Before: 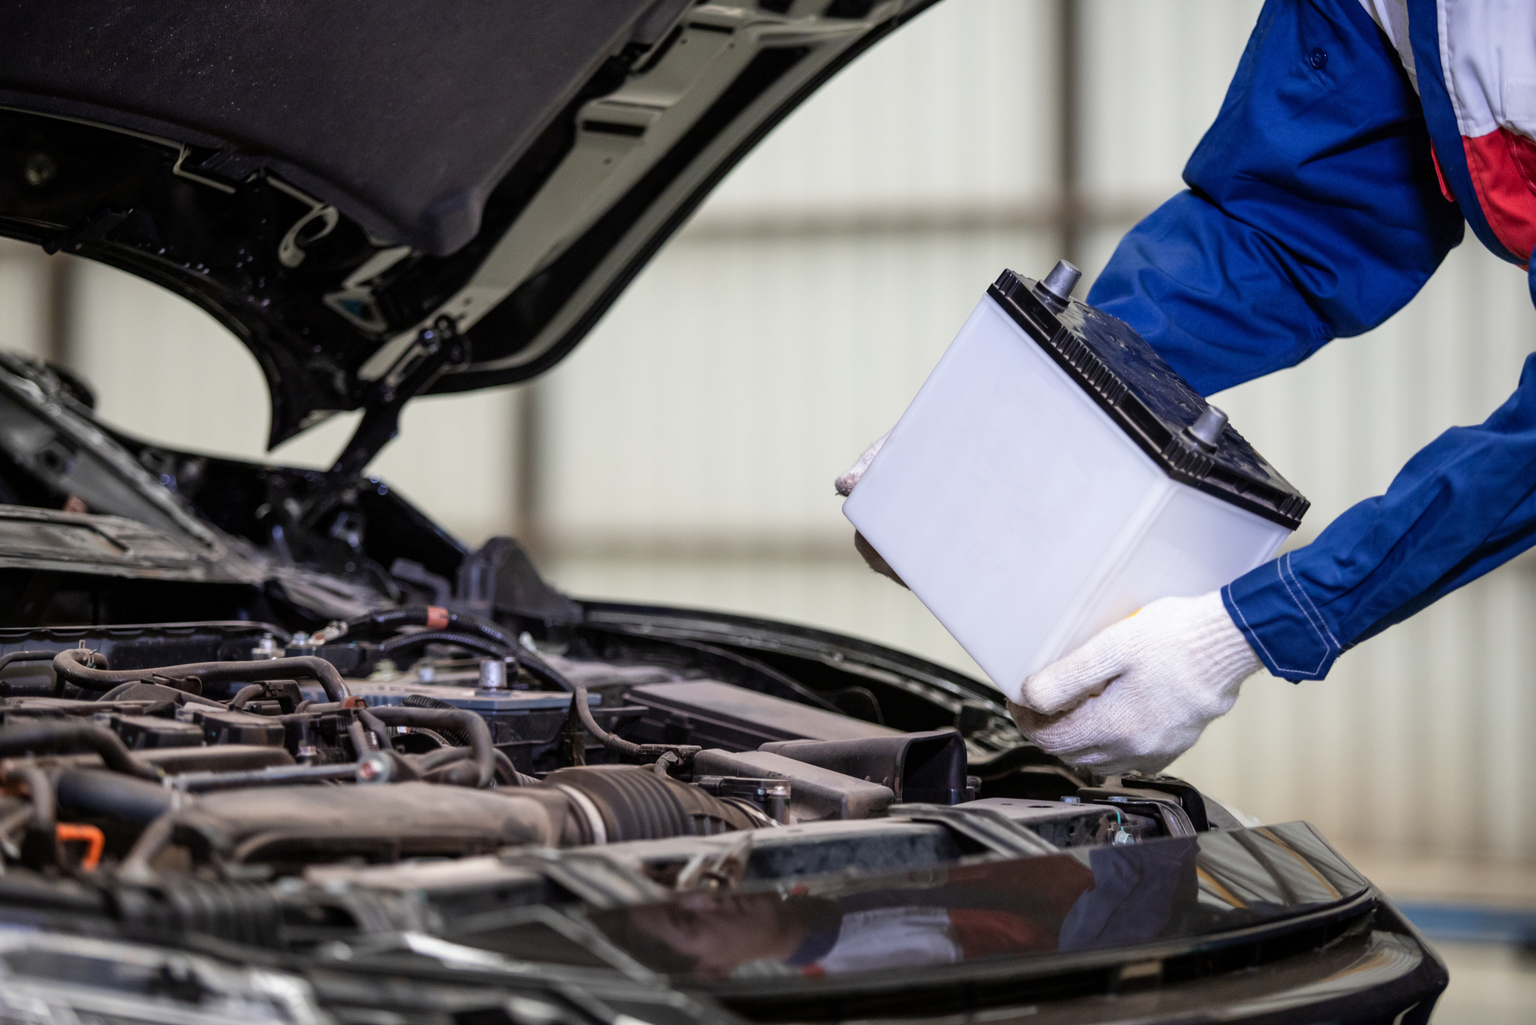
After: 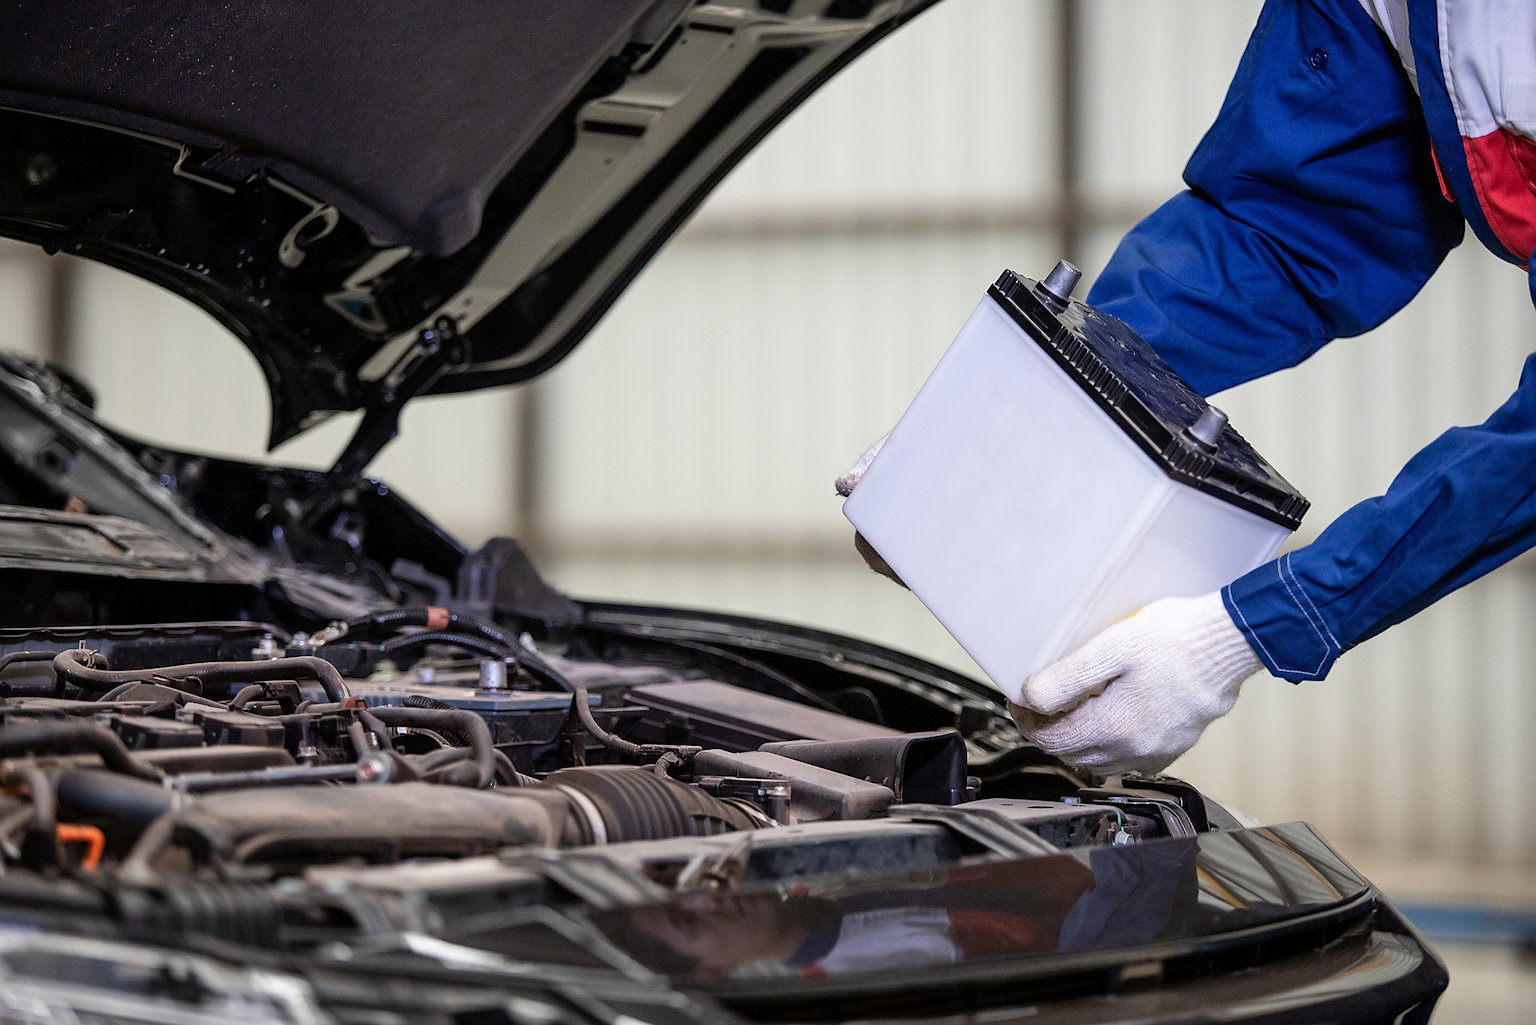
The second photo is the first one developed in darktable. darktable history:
sharpen: radius 1.361, amount 1.233, threshold 0.621
